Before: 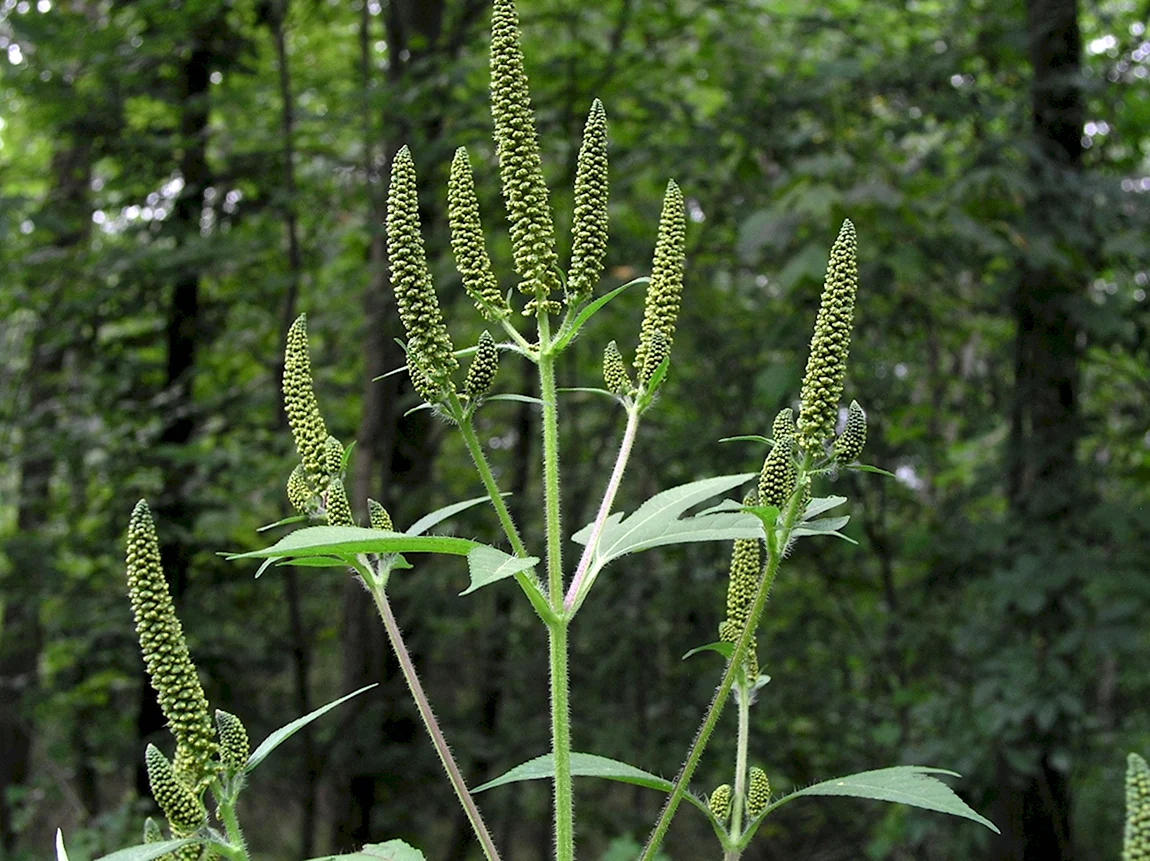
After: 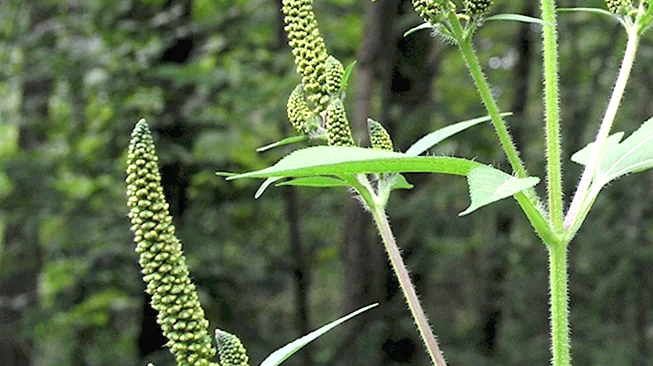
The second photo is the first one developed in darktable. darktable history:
contrast brightness saturation: brightness 0.118
crop: top 44.207%, right 43.15%, bottom 13.19%
exposure: black level correction 0, exposure 0.498 EV, compensate exposure bias true, compensate highlight preservation false
